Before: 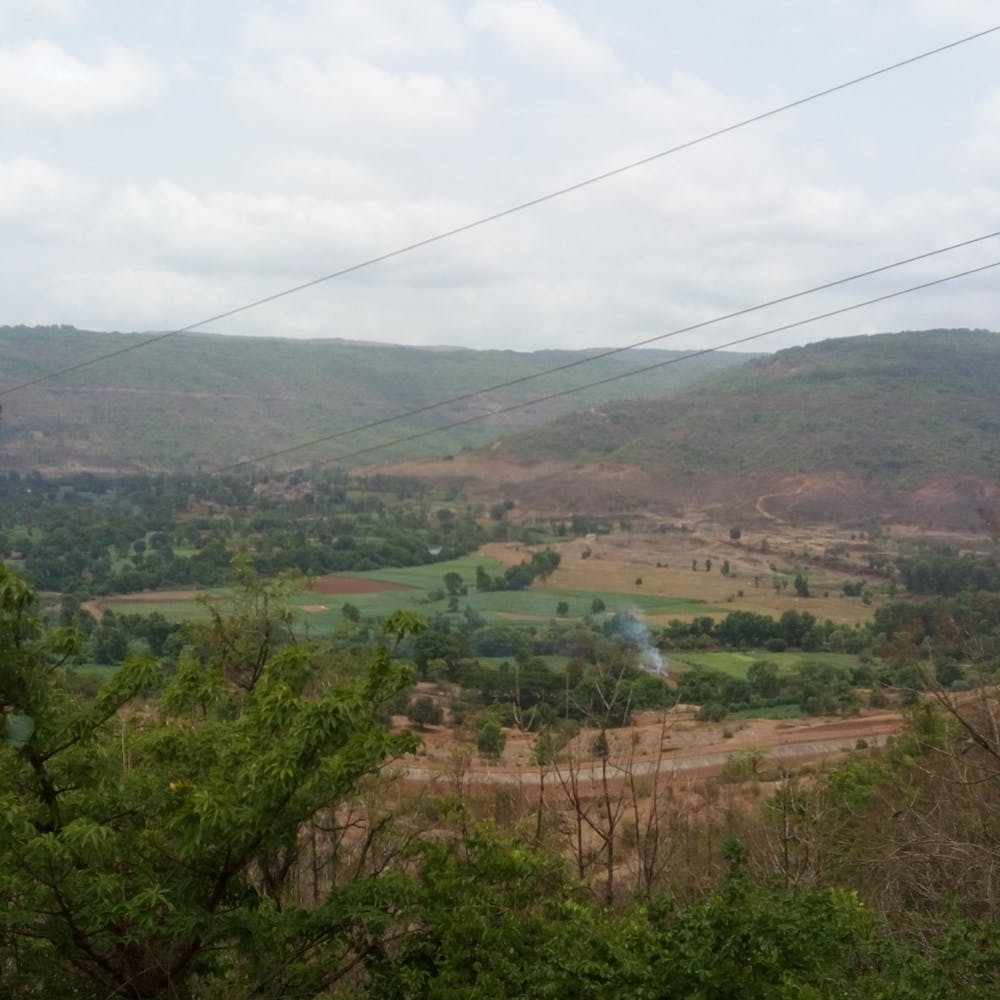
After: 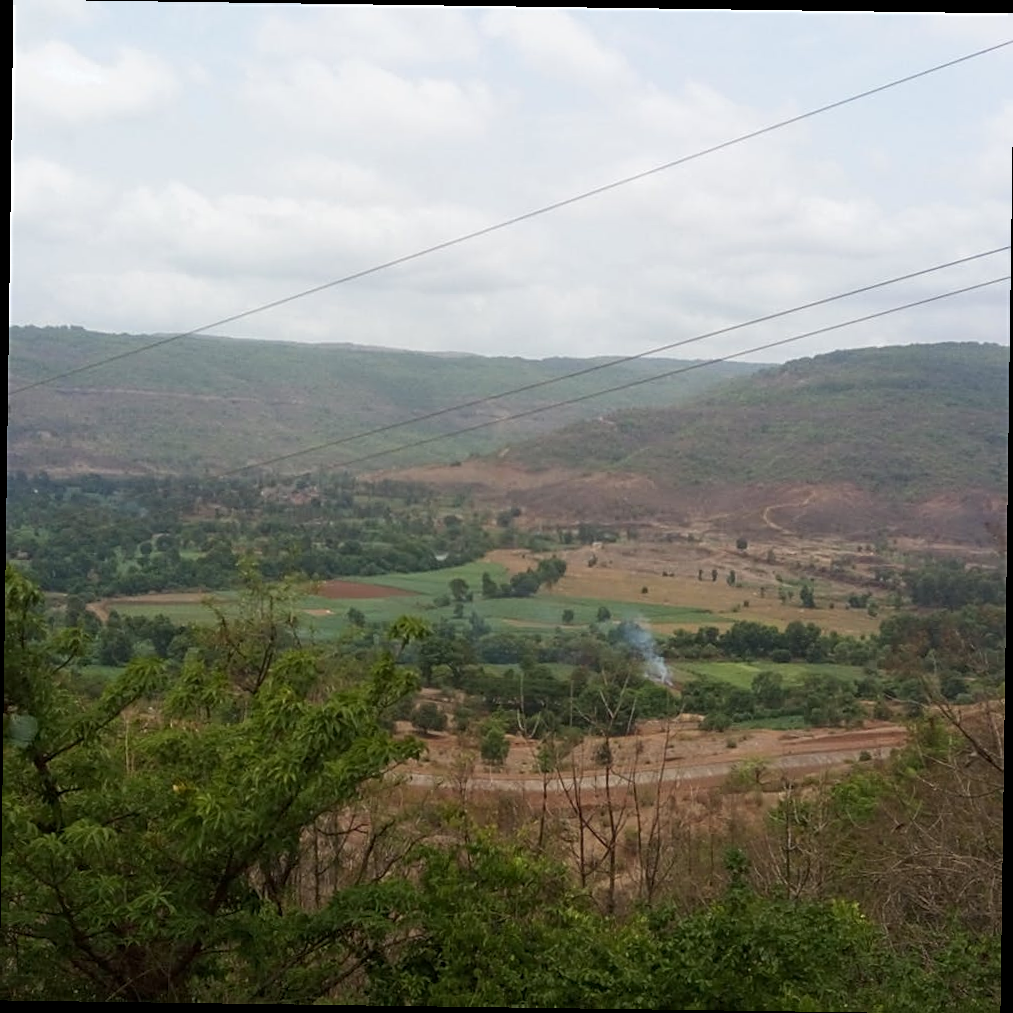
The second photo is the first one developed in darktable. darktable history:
sharpen: on, module defaults
rotate and perspective: rotation 0.8°, automatic cropping off
